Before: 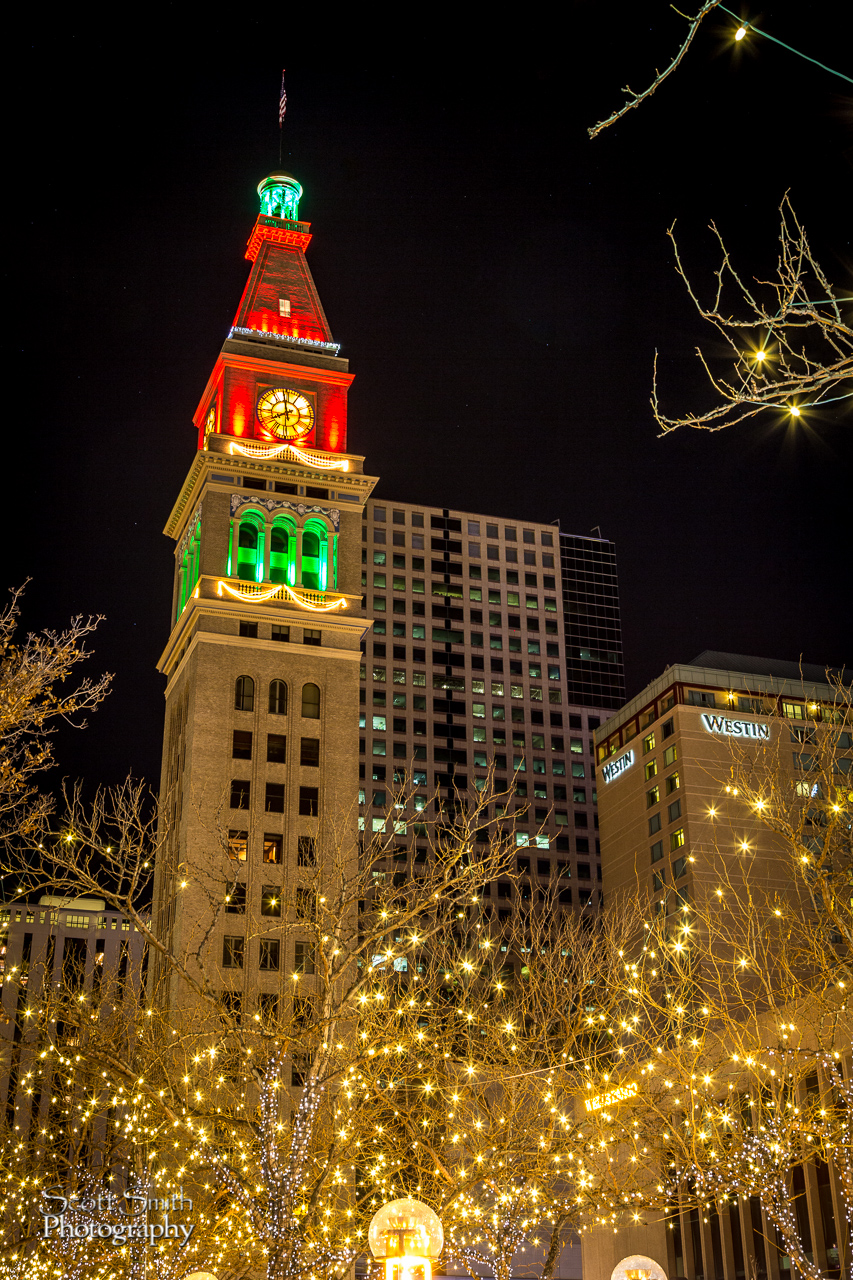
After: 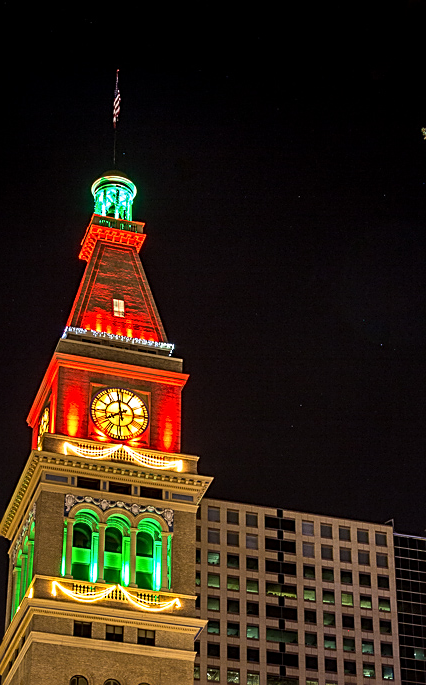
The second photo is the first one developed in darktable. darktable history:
crop: left 19.556%, right 30.401%, bottom 46.458%
sharpen: on, module defaults
